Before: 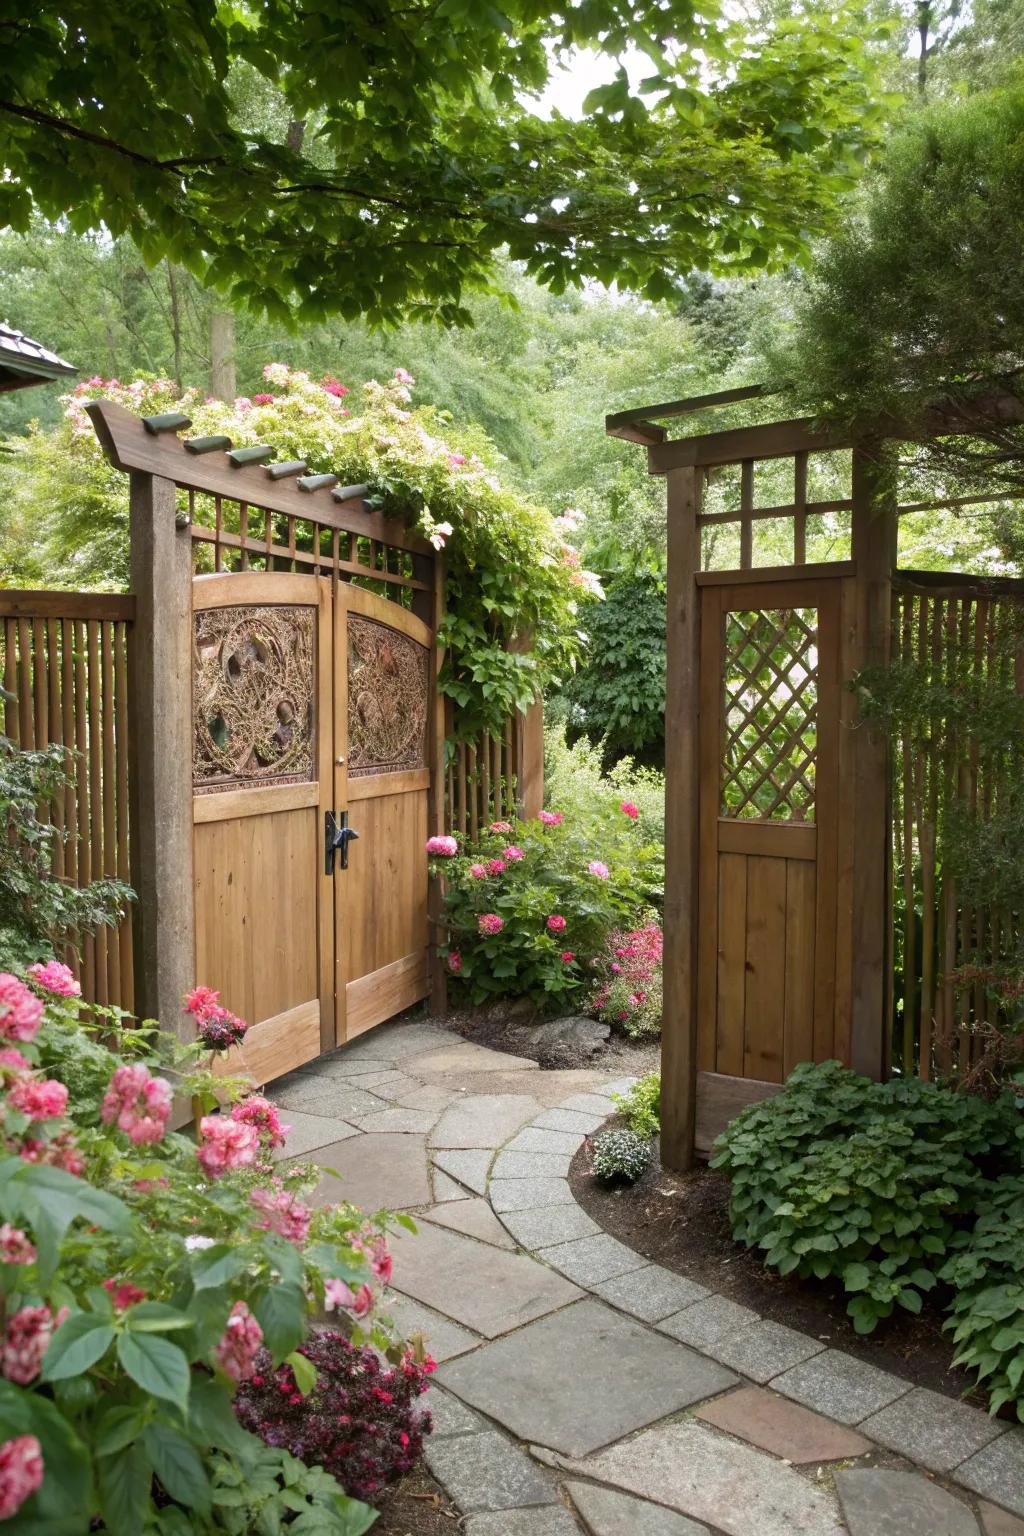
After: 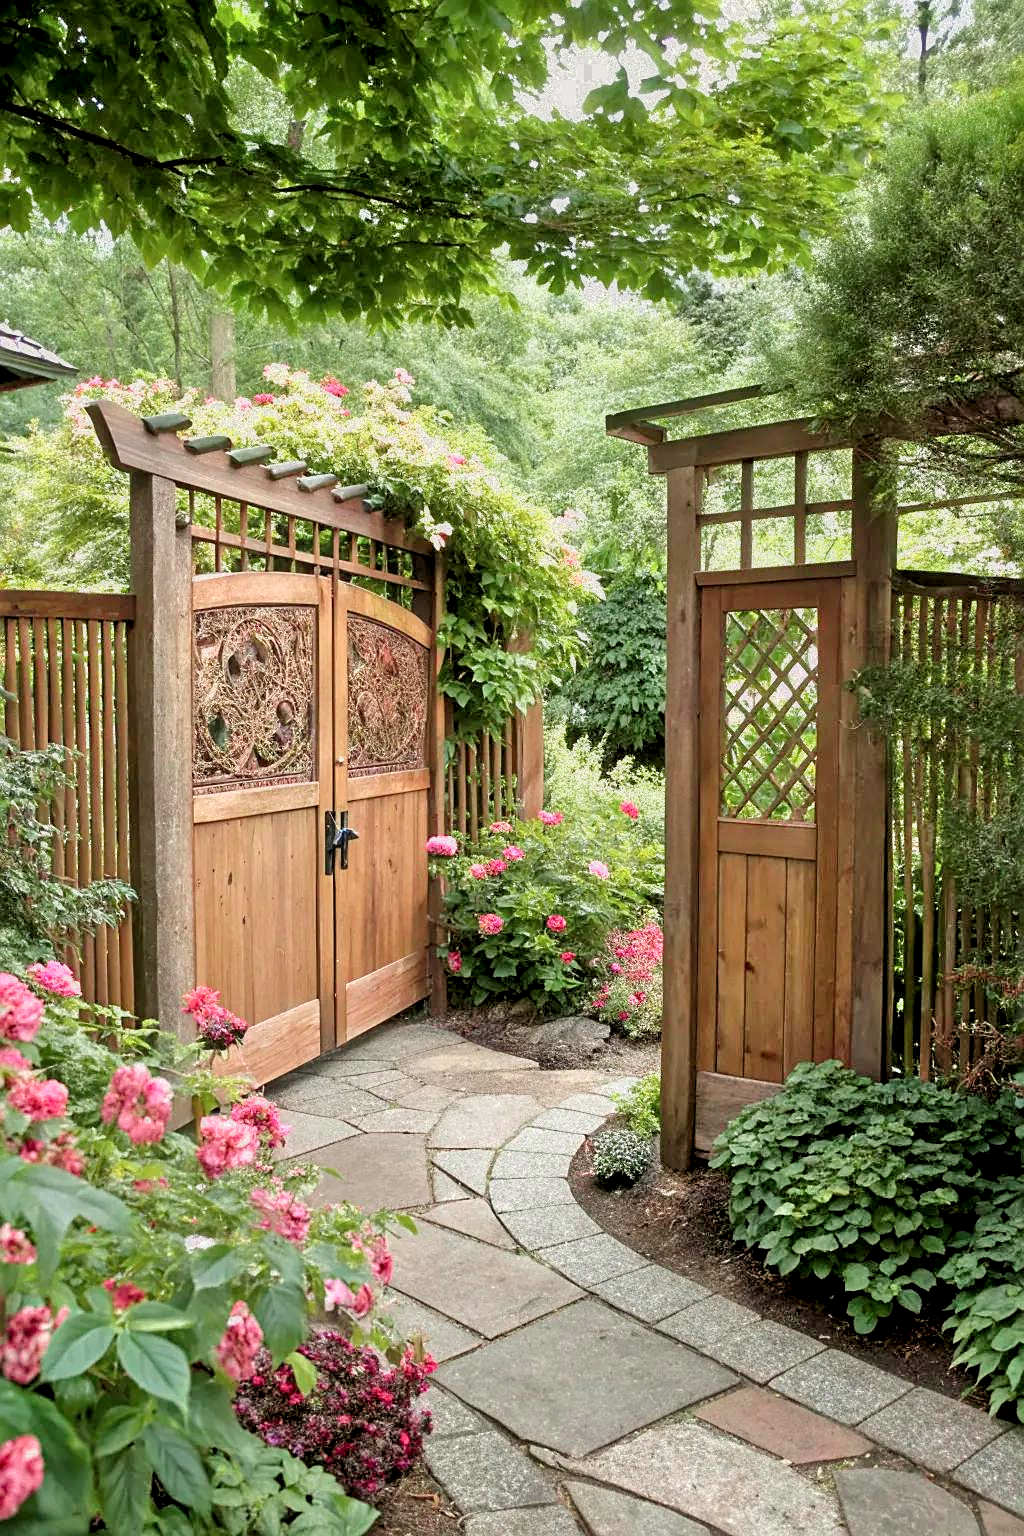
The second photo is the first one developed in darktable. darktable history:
color zones: curves: ch0 [(0.25, 0.5) (0.428, 0.473) (0.75, 0.5)]; ch1 [(0.243, 0.479) (0.398, 0.452) (0.75, 0.5)]
levels: levels [0.018, 0.493, 1]
local contrast: highlights 103%, shadows 101%, detail 131%, midtone range 0.2
color correction: highlights b* -0.033, saturation 1.07
sharpen: on, module defaults
tone curve: curves: ch0 [(0, 0.021) (0.059, 0.053) (0.212, 0.18) (0.337, 0.304) (0.495, 0.505) (0.725, 0.731) (0.89, 0.919) (1, 1)]; ch1 [(0, 0) (0.094, 0.081) (0.311, 0.282) (0.421, 0.417) (0.479, 0.475) (0.54, 0.55) (0.615, 0.65) (0.683, 0.688) (1, 1)]; ch2 [(0, 0) (0.257, 0.217) (0.44, 0.431) (0.498, 0.507) (0.603, 0.598) (1, 1)], color space Lab, independent channels, preserve colors none
tone equalizer: -7 EV 0.15 EV, -6 EV 0.62 EV, -5 EV 1.19 EV, -4 EV 1.32 EV, -3 EV 1.12 EV, -2 EV 0.6 EV, -1 EV 0.166 EV
filmic rgb: middle gray luminance 18.37%, black relative exposure -11.47 EV, white relative exposure 2.53 EV, target black luminance 0%, hardness 8.33, latitude 98.06%, contrast 1.079, shadows ↔ highlights balance 0.722%
